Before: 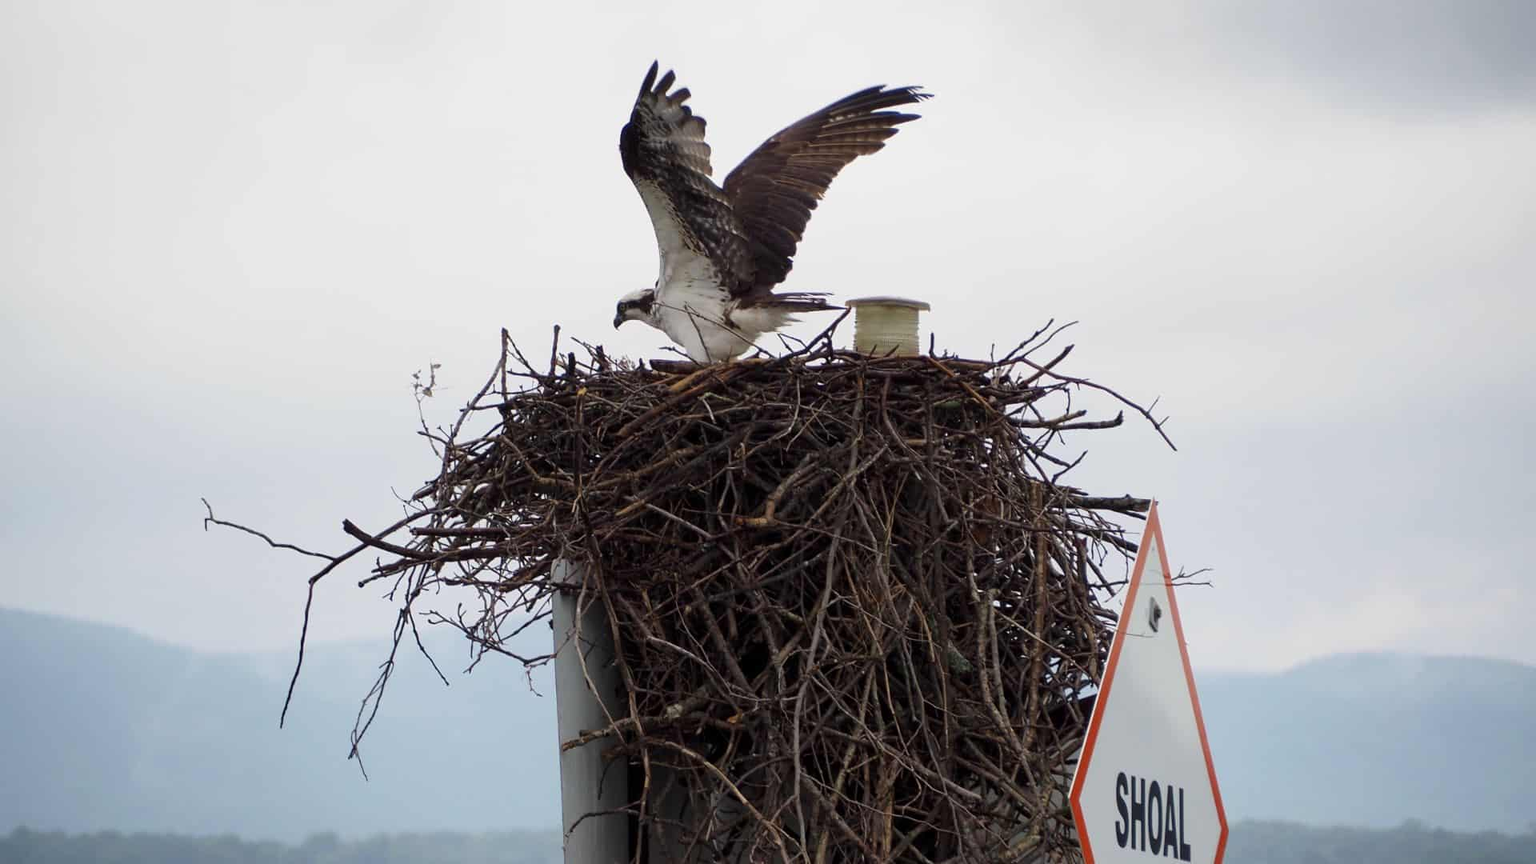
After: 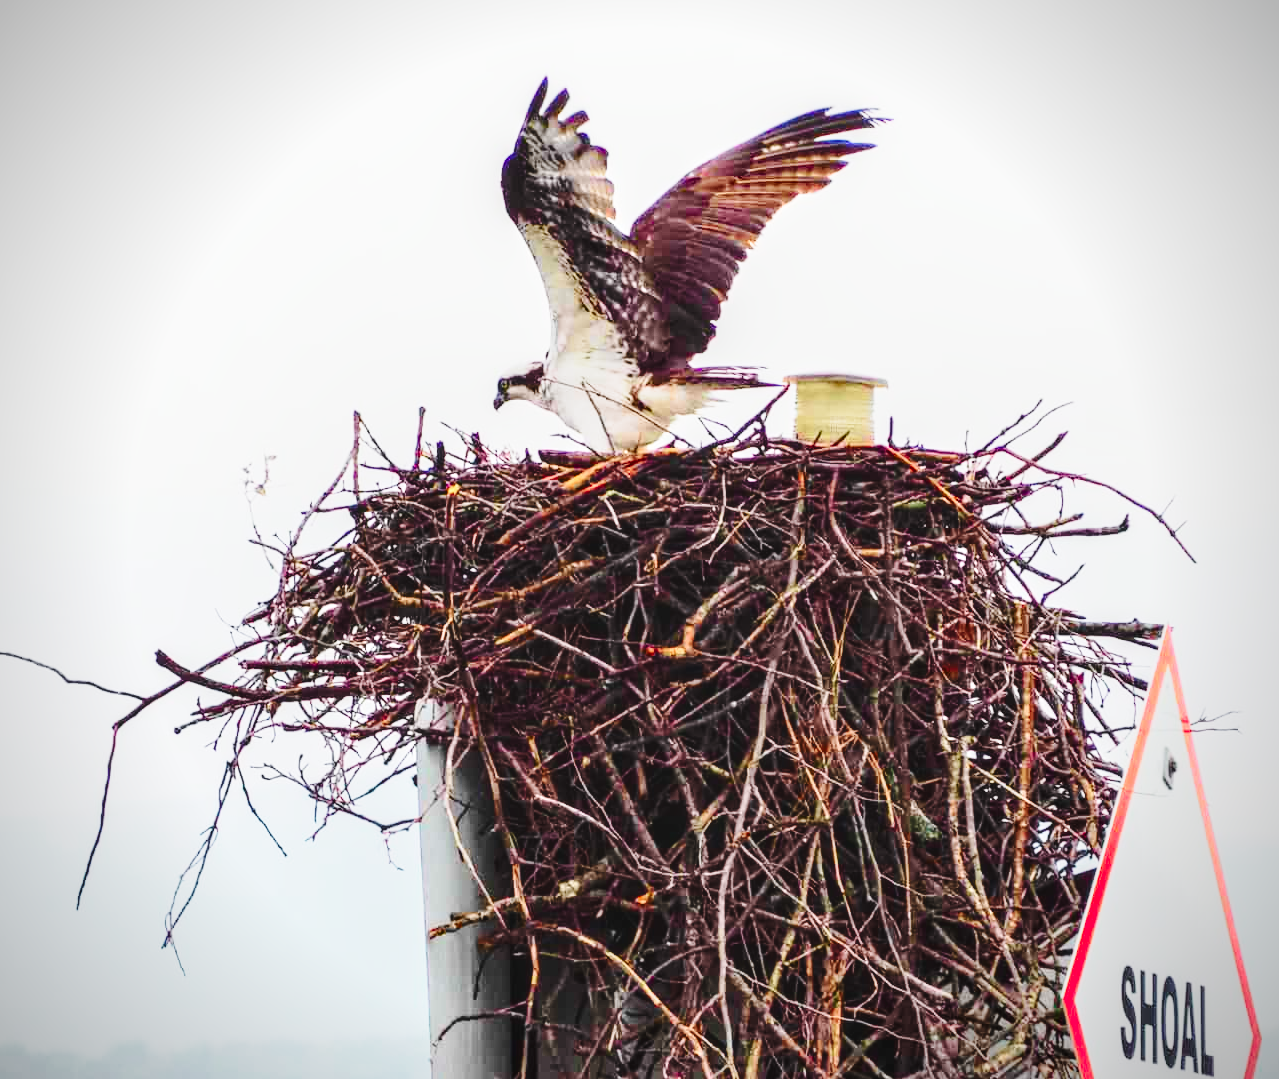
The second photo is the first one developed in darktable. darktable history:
crop and rotate: left 14.292%, right 19.041%
local contrast: on, module defaults
exposure: black level correction 0, exposure 0.7 EV, compensate exposure bias true, compensate highlight preservation false
tone curve: curves: ch0 [(0, 0.028) (0.037, 0.05) (0.123, 0.114) (0.19, 0.176) (0.269, 0.27) (0.48, 0.57) (0.595, 0.695) (0.718, 0.823) (0.855, 0.913) (1, 0.982)]; ch1 [(0, 0) (0.243, 0.245) (0.422, 0.415) (0.493, 0.495) (0.508, 0.506) (0.536, 0.538) (0.569, 0.58) (0.611, 0.644) (0.769, 0.807) (1, 1)]; ch2 [(0, 0) (0.249, 0.216) (0.349, 0.321) (0.424, 0.442) (0.476, 0.483) (0.498, 0.499) (0.517, 0.519) (0.532, 0.547) (0.569, 0.608) (0.614, 0.661) (0.706, 0.75) (0.808, 0.809) (0.991, 0.968)], color space Lab, independent channels, preserve colors none
color contrast: green-magenta contrast 1.73, blue-yellow contrast 1.15
base curve: curves: ch0 [(0, 0) (0.028, 0.03) (0.121, 0.232) (0.46, 0.748) (0.859, 0.968) (1, 1)], preserve colors none
vignetting: on, module defaults
